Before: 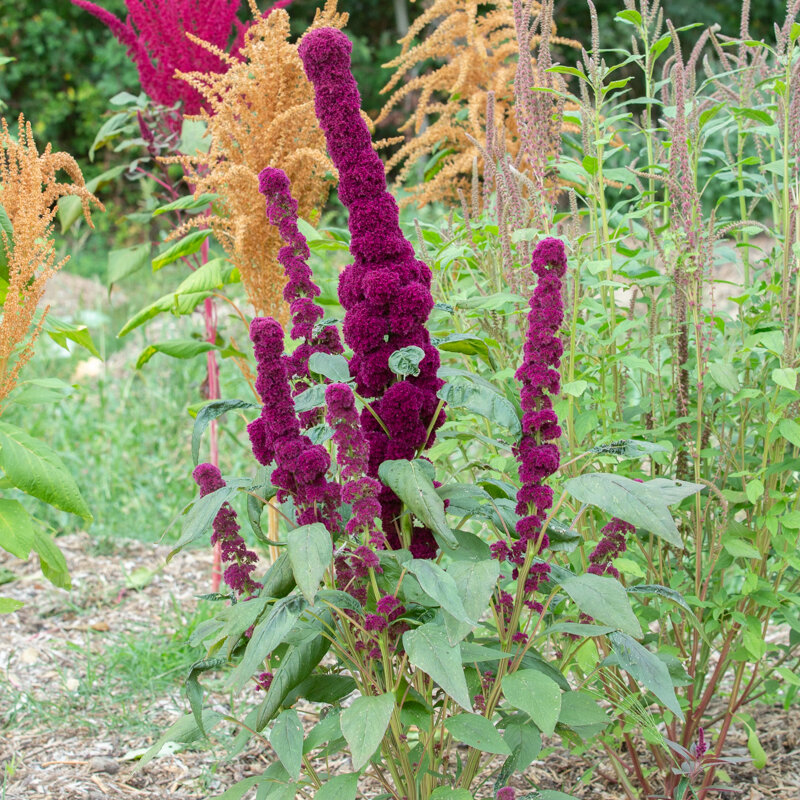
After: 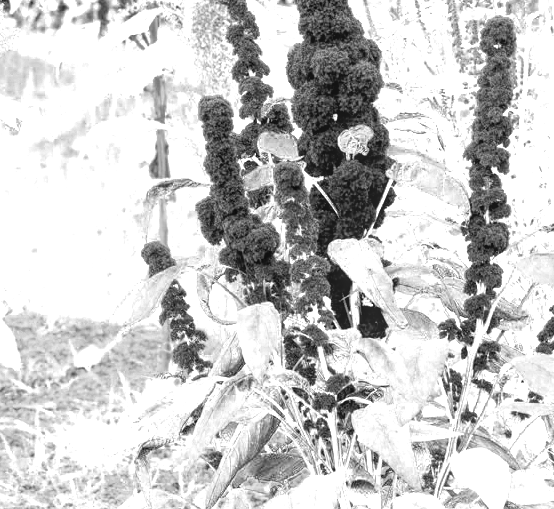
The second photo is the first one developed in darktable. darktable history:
color correction: saturation 1.11
color zones: curves: ch0 [(0, 0.554) (0.146, 0.662) (0.293, 0.86) (0.503, 0.774) (0.637, 0.106) (0.74, 0.072) (0.866, 0.488) (0.998, 0.569)]; ch1 [(0, 0) (0.143, 0) (0.286, 0) (0.429, 0) (0.571, 0) (0.714, 0) (0.857, 0)]
white balance: red 0.967, blue 1.049
exposure: compensate highlight preservation false
crop: left 6.488%, top 27.668%, right 24.183%, bottom 8.656%
local contrast: highlights 66%, shadows 33%, detail 166%, midtone range 0.2
filmic rgb: black relative exposure -5 EV, hardness 2.88, contrast 1.3, highlights saturation mix -30%
